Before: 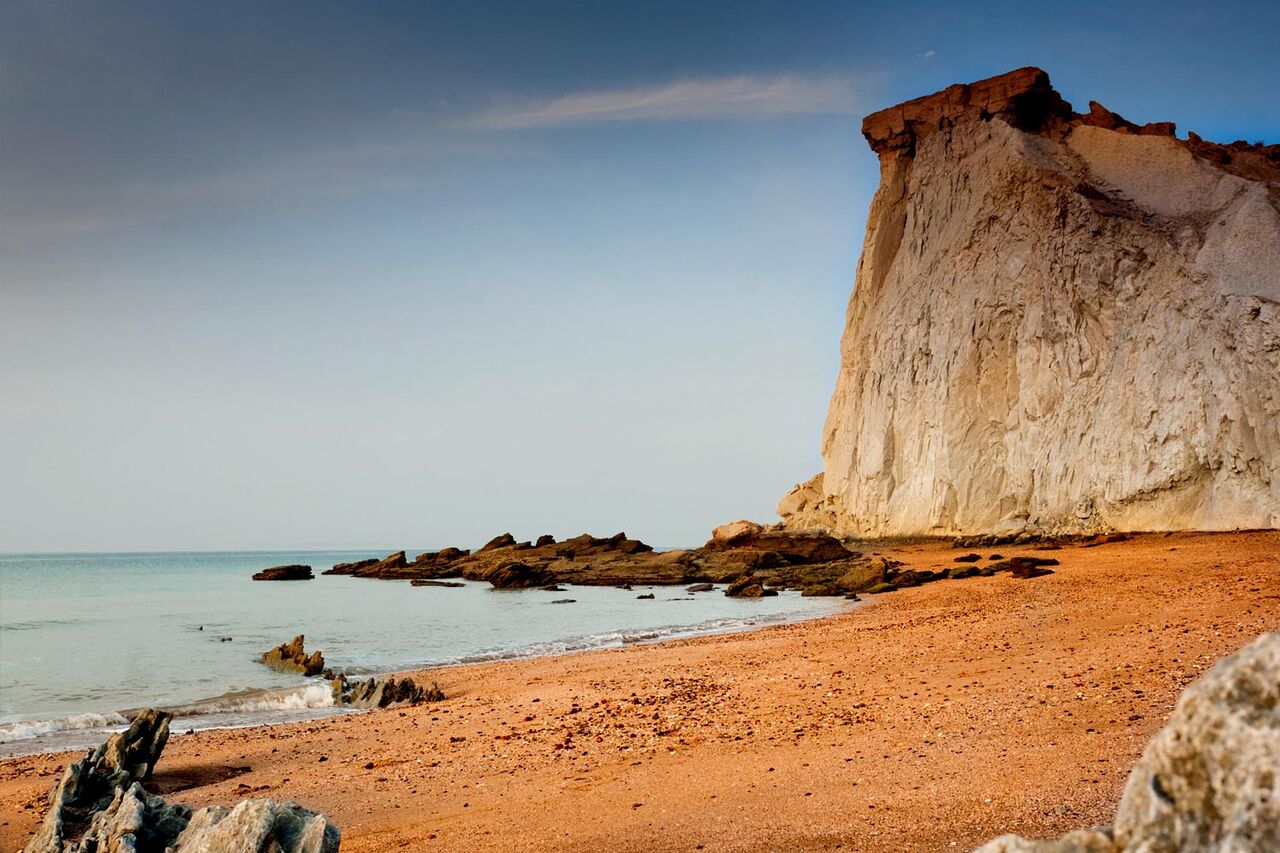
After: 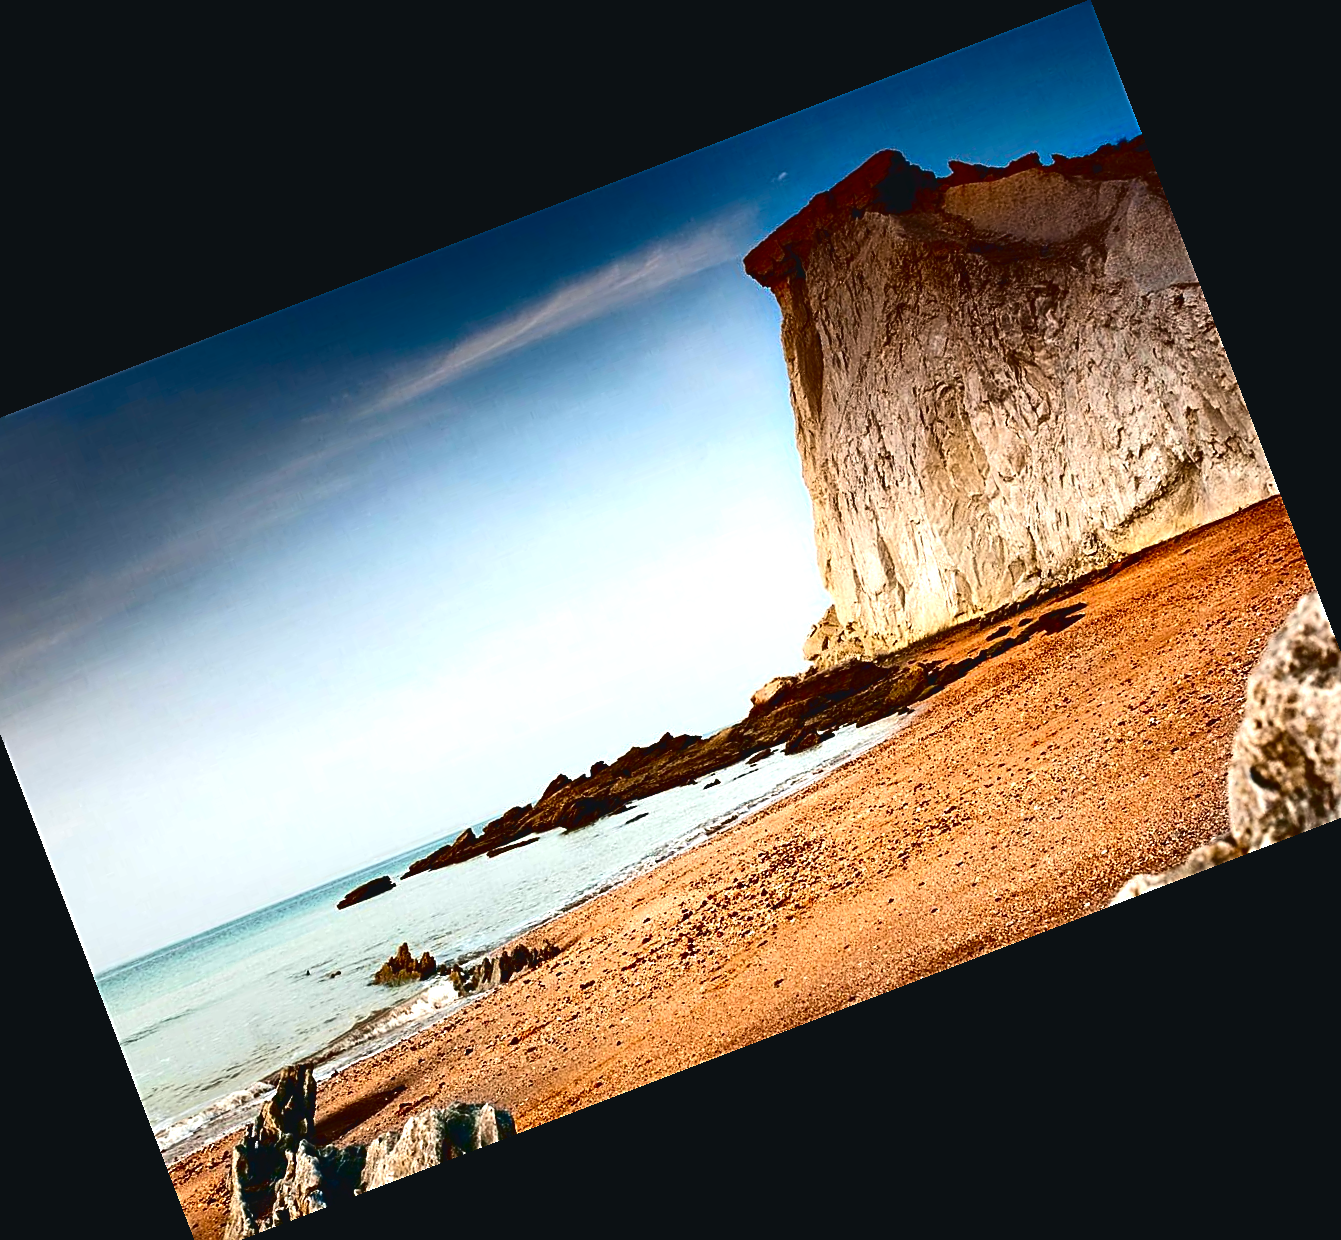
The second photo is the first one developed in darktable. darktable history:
crop and rotate: angle 20.99°, left 6.991%, right 3.635%, bottom 1.108%
exposure: black level correction 0, exposure 0.938 EV, compensate highlight preservation false
contrast brightness saturation: brightness -0.523
sharpen: on, module defaults
tone curve: curves: ch0 [(0, 0.047) (0.15, 0.127) (0.46, 0.466) (0.751, 0.788) (1, 0.961)]; ch1 [(0, 0) (0.43, 0.408) (0.476, 0.469) (0.505, 0.501) (0.553, 0.557) (0.592, 0.58) (0.631, 0.625) (1, 1)]; ch2 [(0, 0) (0.505, 0.495) (0.55, 0.557) (0.583, 0.573) (1, 1)], color space Lab, independent channels, preserve colors none
